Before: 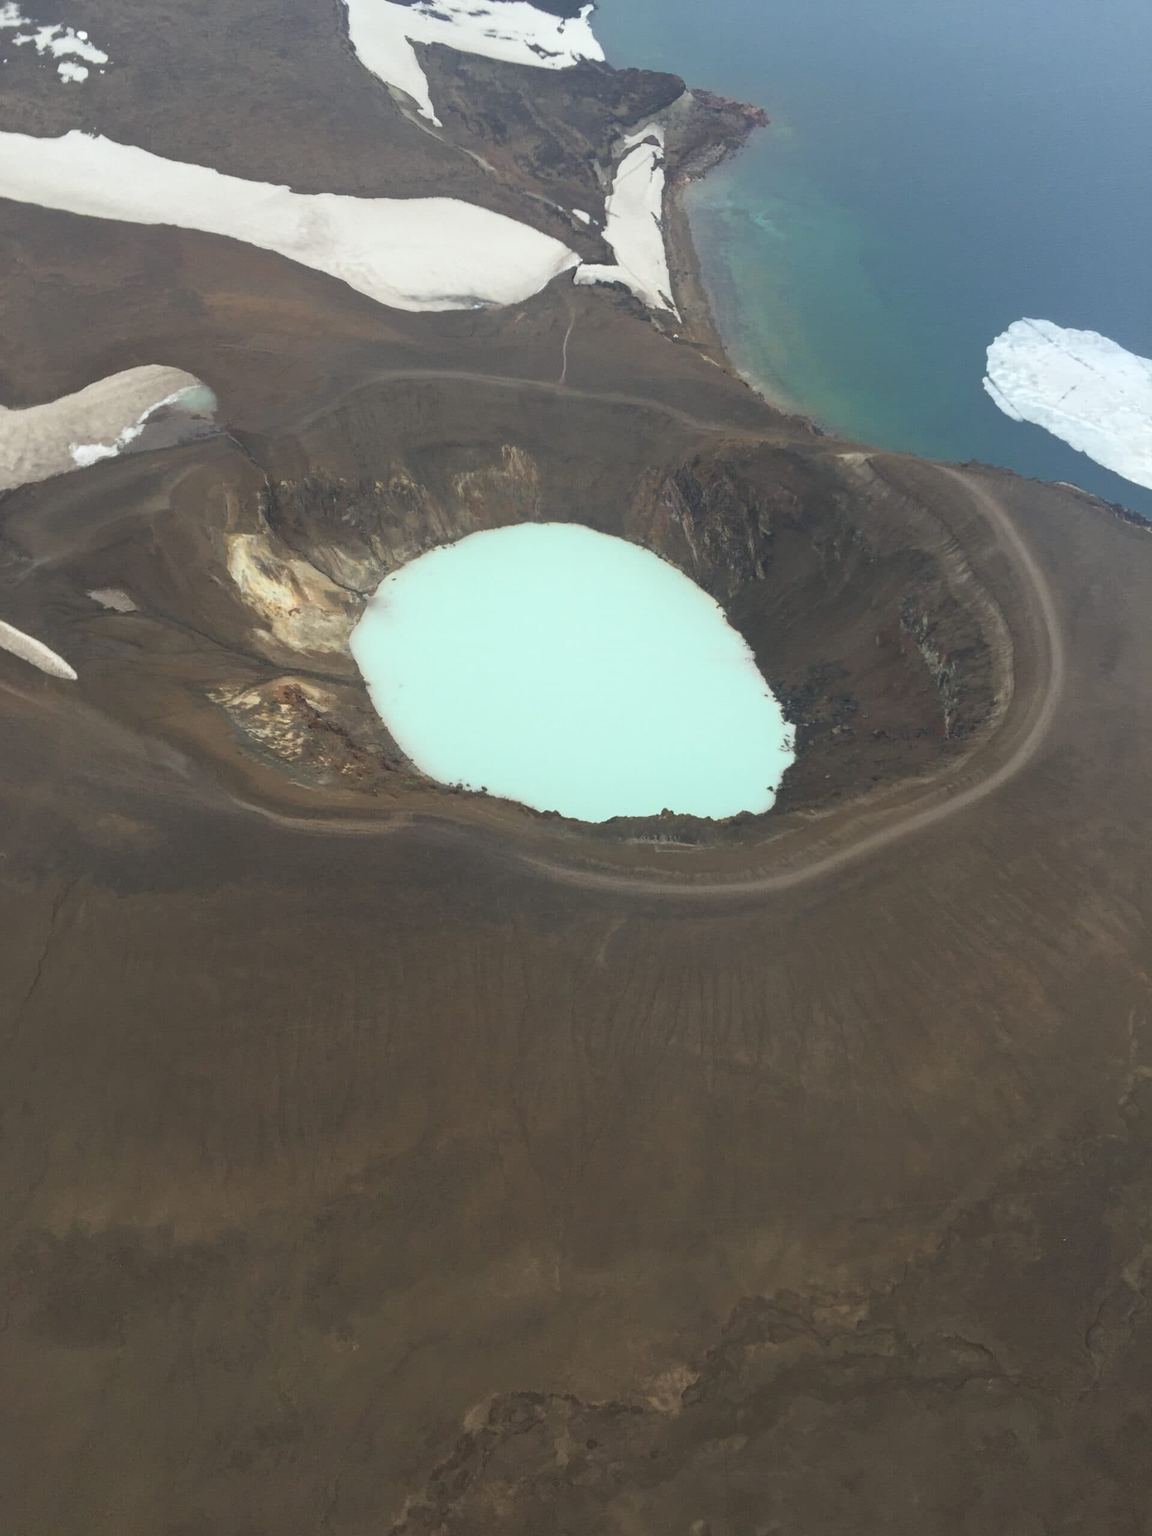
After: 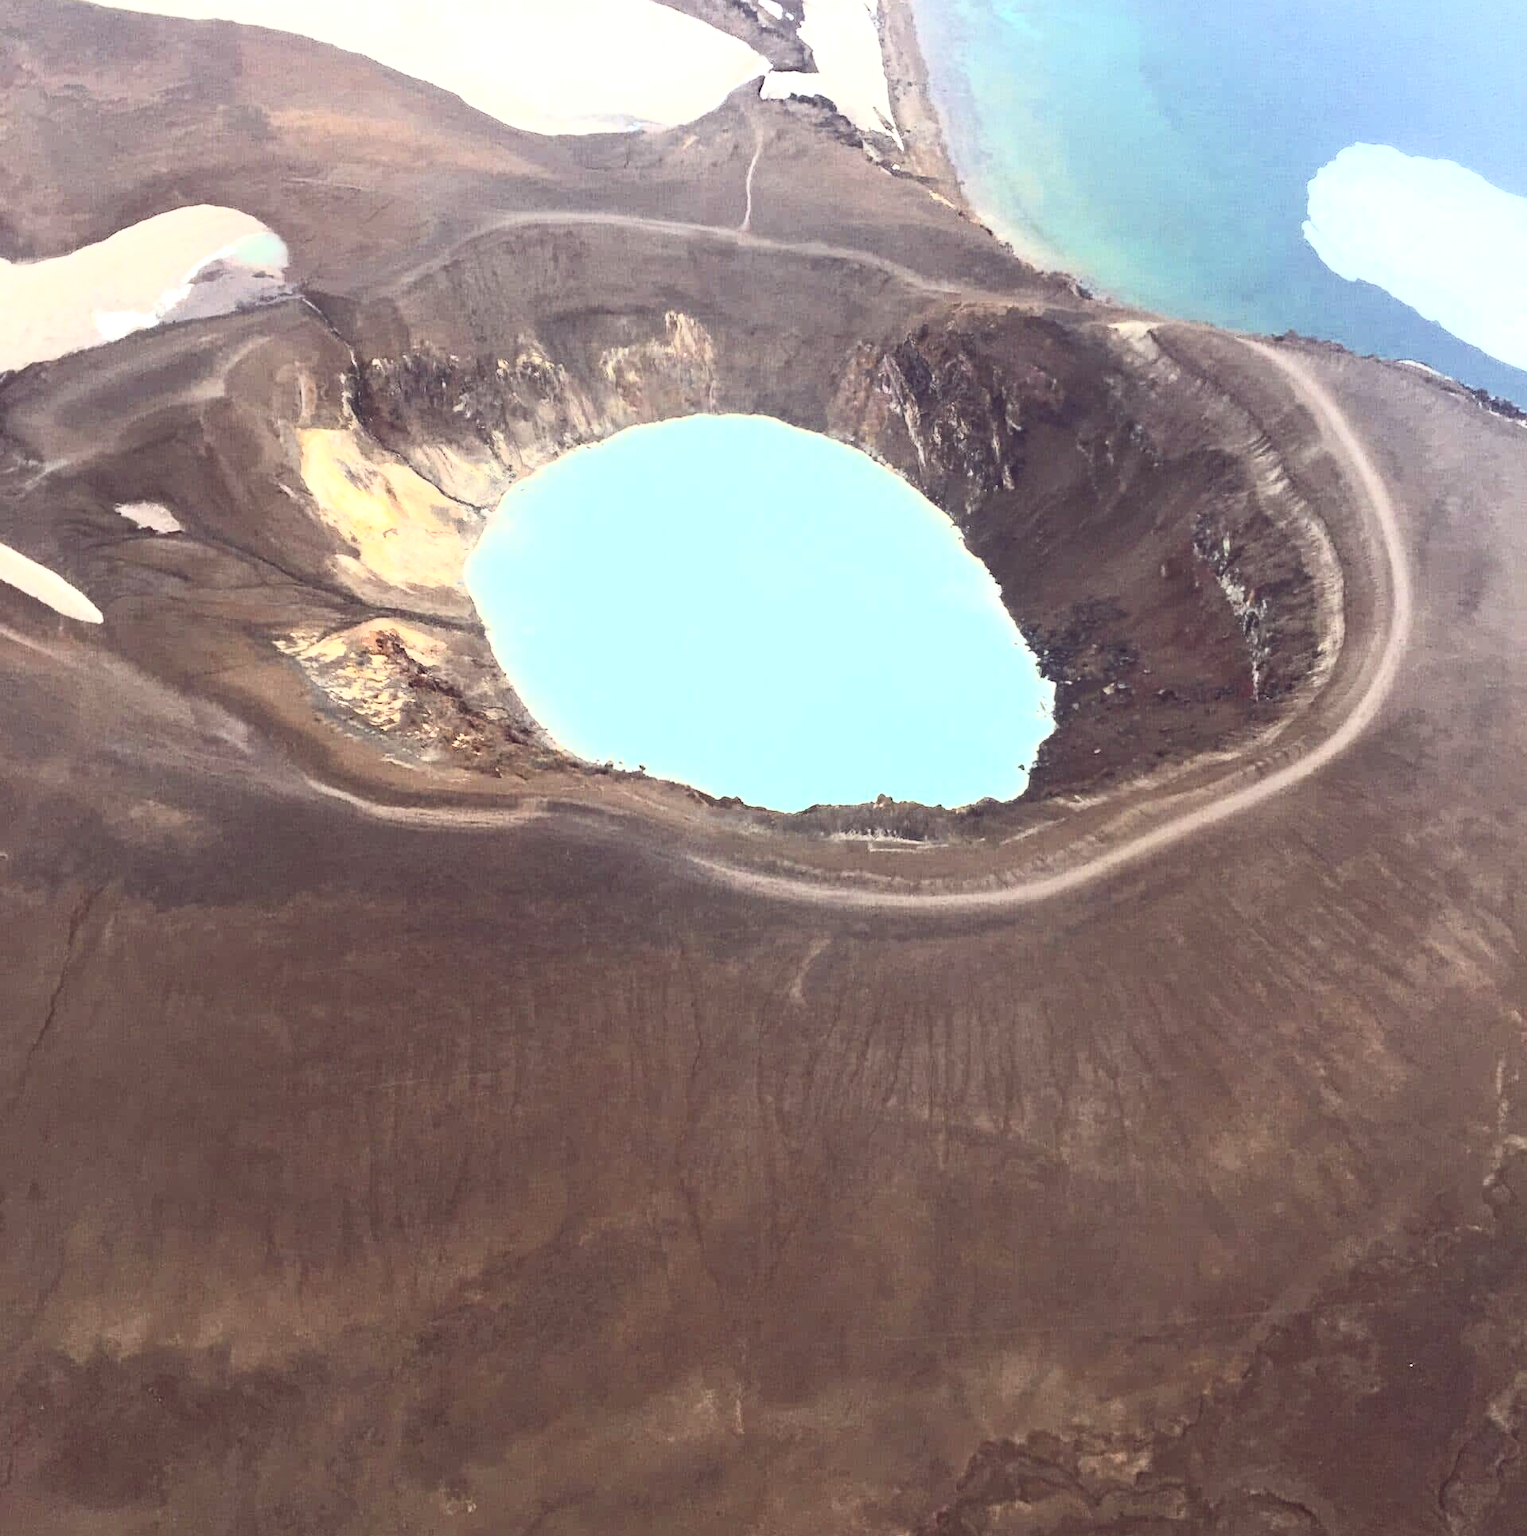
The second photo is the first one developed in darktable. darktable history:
contrast brightness saturation: contrast 0.609, brightness 0.354, saturation 0.14
color balance rgb: global offset › chroma 0.284%, global offset › hue 317.27°, perceptual saturation grading › global saturation 14.792%, perceptual brilliance grading › global brilliance 2.748%, perceptual brilliance grading › highlights -2.351%, perceptual brilliance grading › shadows 3.19%, global vibrance 9.694%, contrast 15.637%, saturation formula JzAzBz (2021)
exposure: black level correction 0, exposure 0.498 EV, compensate highlight preservation false
tone equalizer: smoothing diameter 2.17%, edges refinement/feathering 23.82, mask exposure compensation -1.57 EV, filter diffusion 5
crop: top 13.708%, bottom 10.824%
